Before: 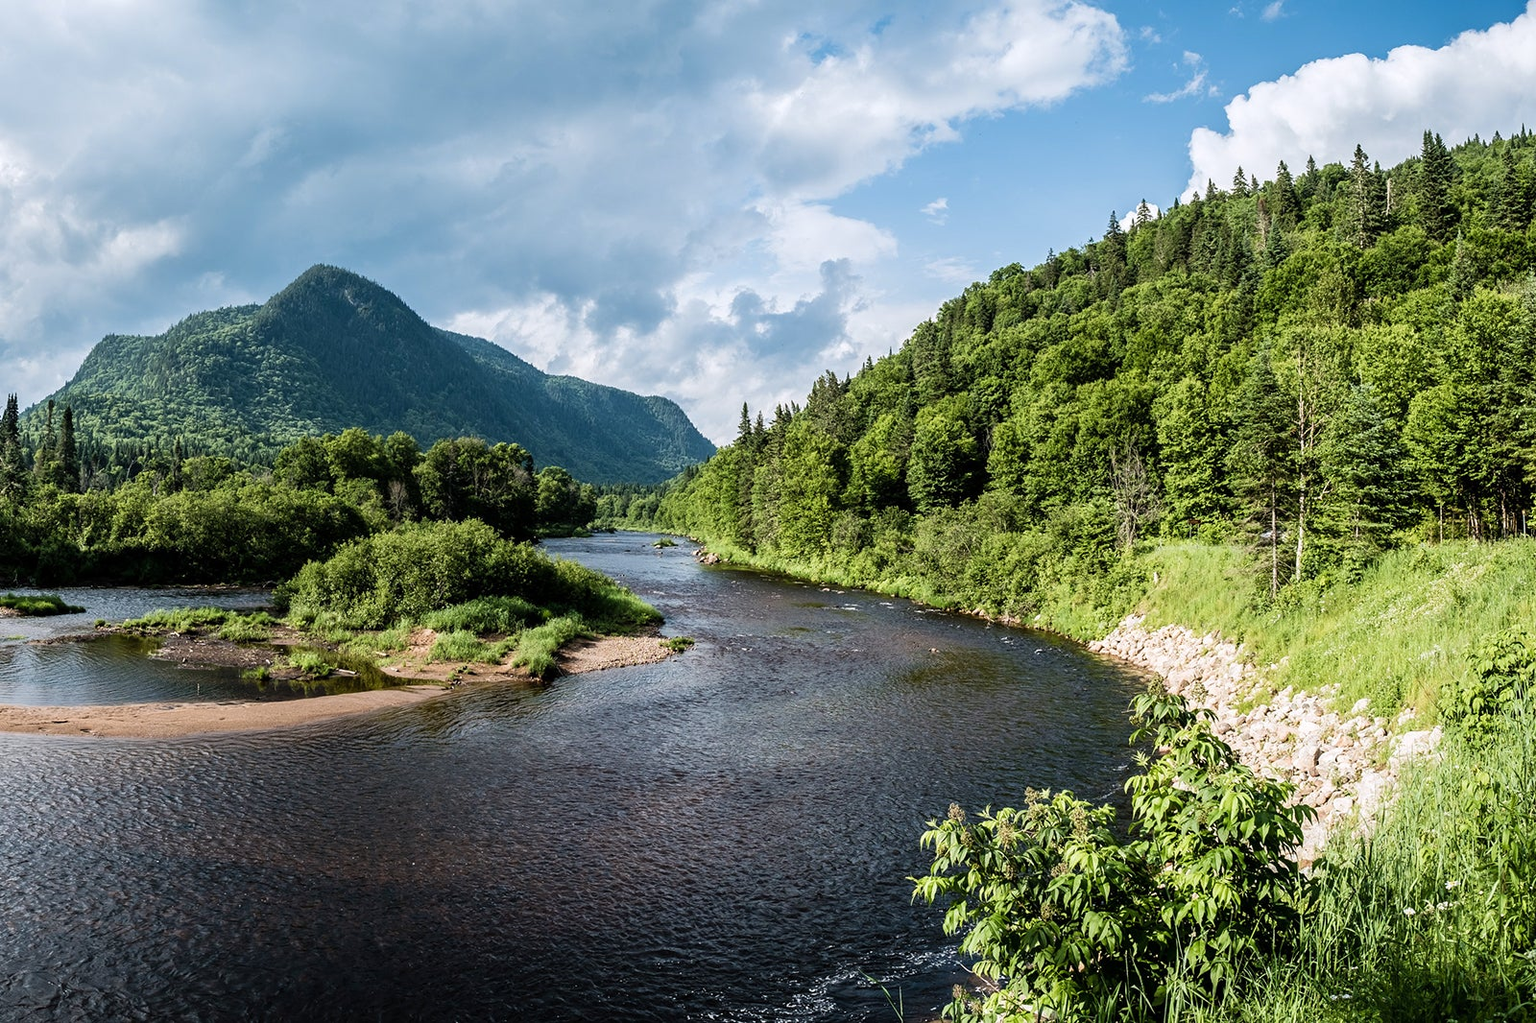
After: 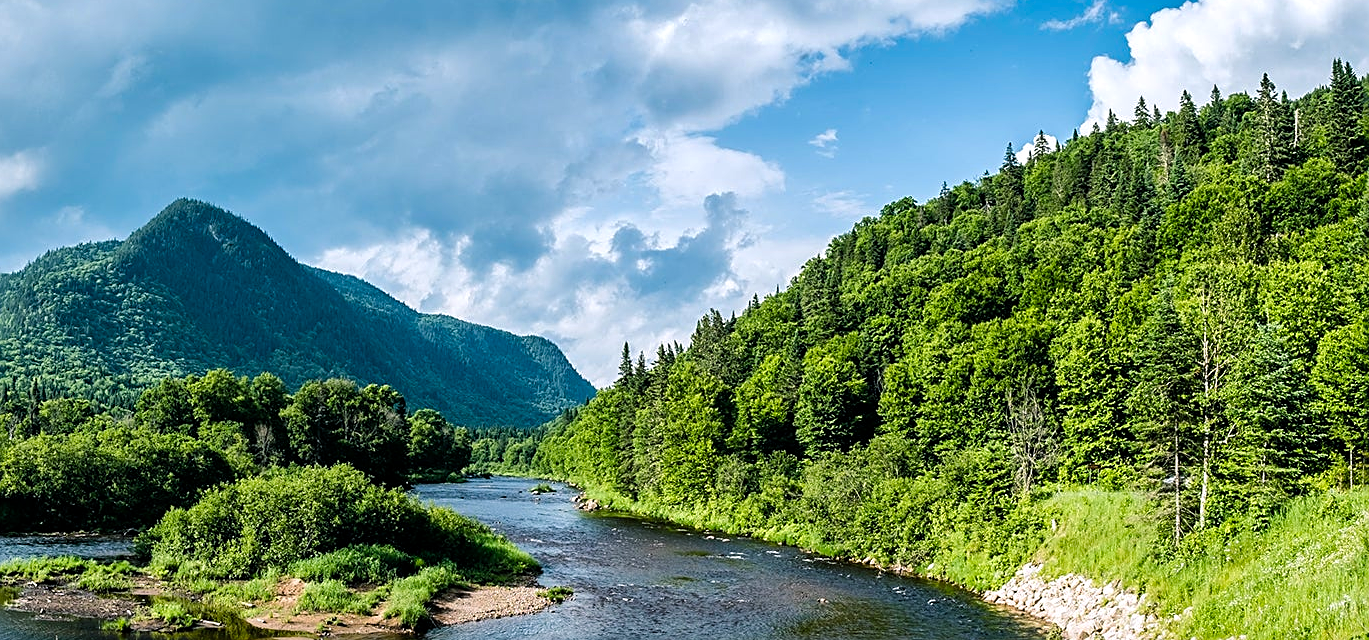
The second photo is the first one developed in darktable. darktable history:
shadows and highlights: low approximation 0.01, soften with gaussian
color balance rgb: power › luminance -7.852%, power › chroma 1.078%, power › hue 217.76°, perceptual saturation grading › global saturation 29.458%, perceptual brilliance grading › mid-tones 9.795%, perceptual brilliance grading › shadows 14.286%, contrast 5.087%
sharpen: on, module defaults
crop and rotate: left 9.42%, top 7.312%, right 4.958%, bottom 32.59%
